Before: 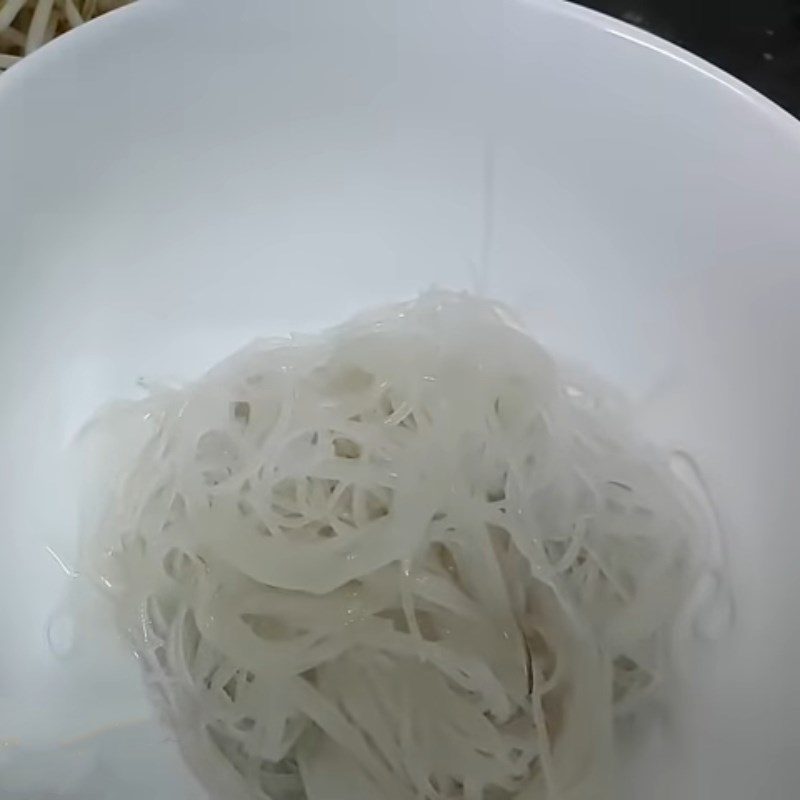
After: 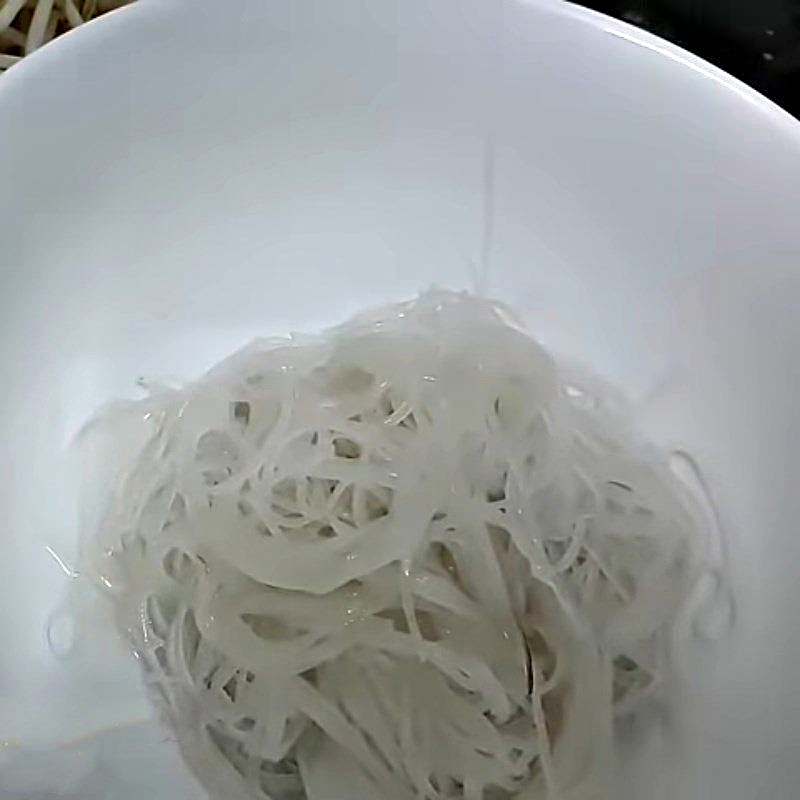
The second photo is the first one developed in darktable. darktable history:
contrast equalizer: y [[0.6 ×6], [0.55 ×6], [0 ×6], [0 ×6], [0 ×6]]
tone equalizer: mask exposure compensation -0.515 EV
sharpen: on, module defaults
color calibration: illuminant same as pipeline (D50), adaptation none (bypass), x 0.333, y 0.333, temperature 5015.84 K
